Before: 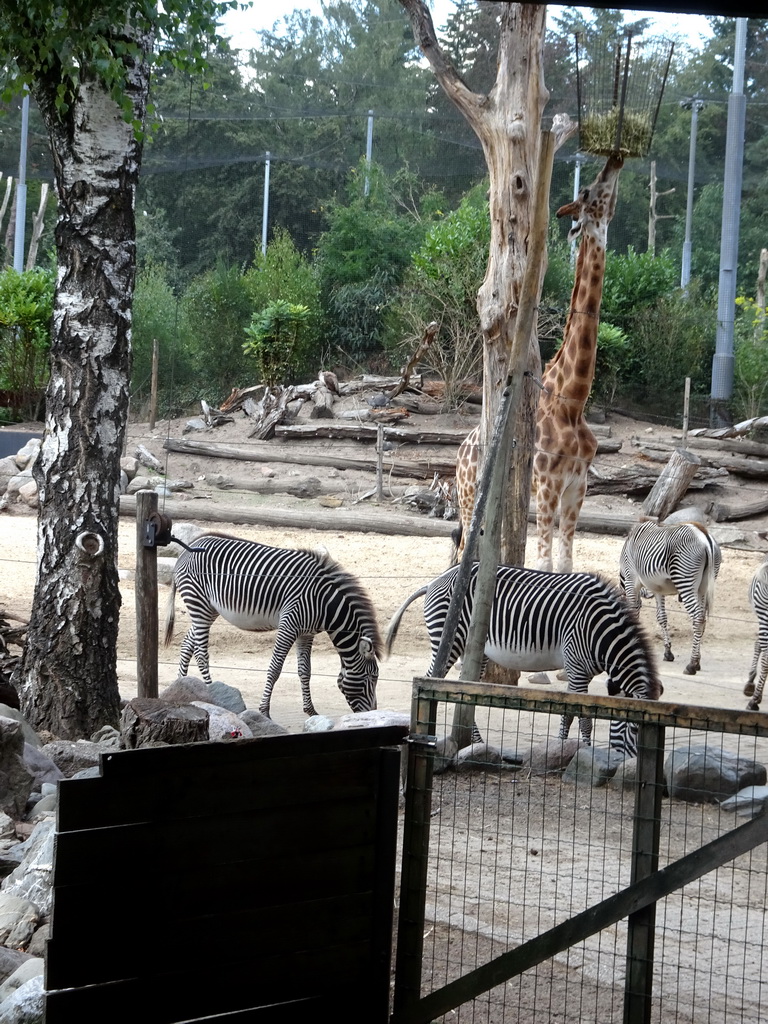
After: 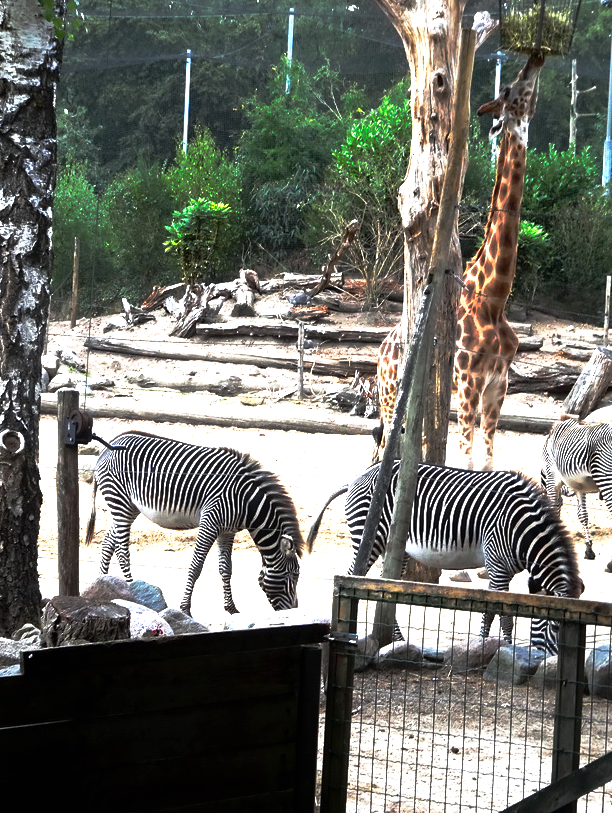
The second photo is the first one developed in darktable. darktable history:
exposure: black level correction 0, exposure 1.199 EV, compensate highlight preservation false
crop and rotate: left 10.321%, top 10.027%, right 9.915%, bottom 10.524%
base curve: curves: ch0 [(0, 0) (0.564, 0.291) (0.802, 0.731) (1, 1)], preserve colors none
